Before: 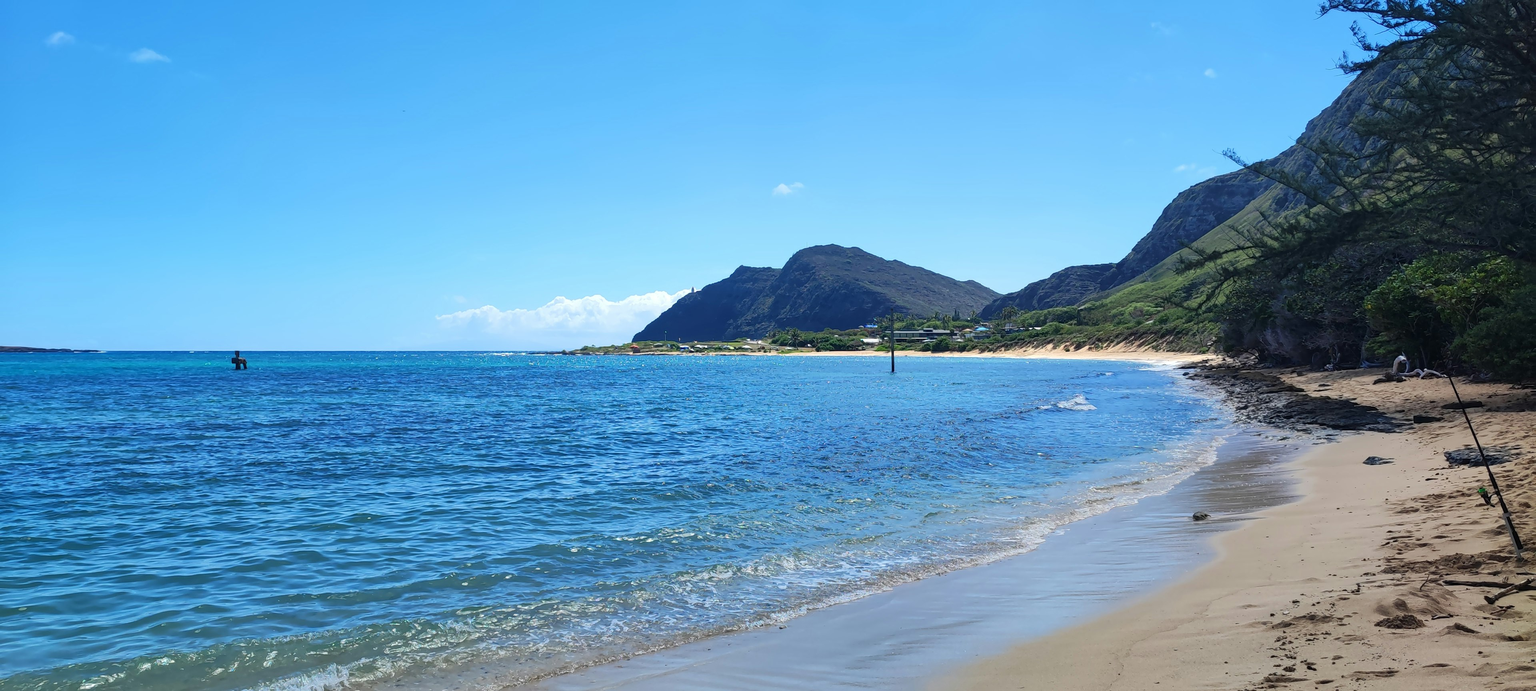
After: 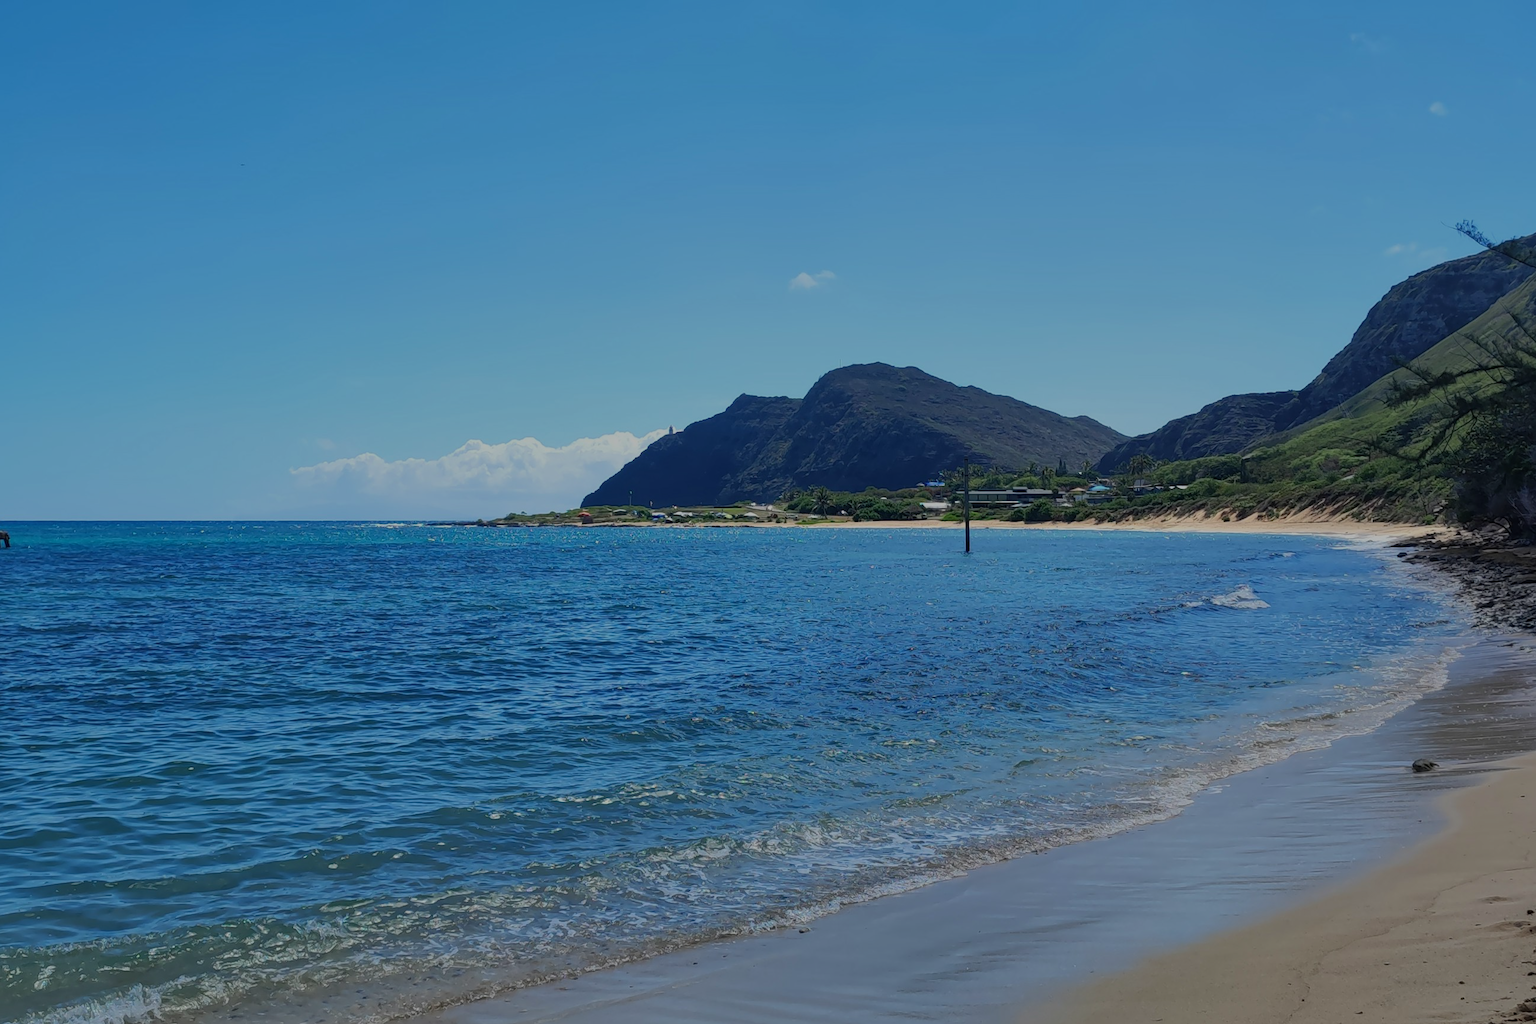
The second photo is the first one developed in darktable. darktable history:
crop and rotate: left 15.671%, right 16.859%
shadows and highlights: shadows 25.14, white point adjustment -3.1, highlights -29.81
exposure: exposure -1.006 EV, compensate highlight preservation false
